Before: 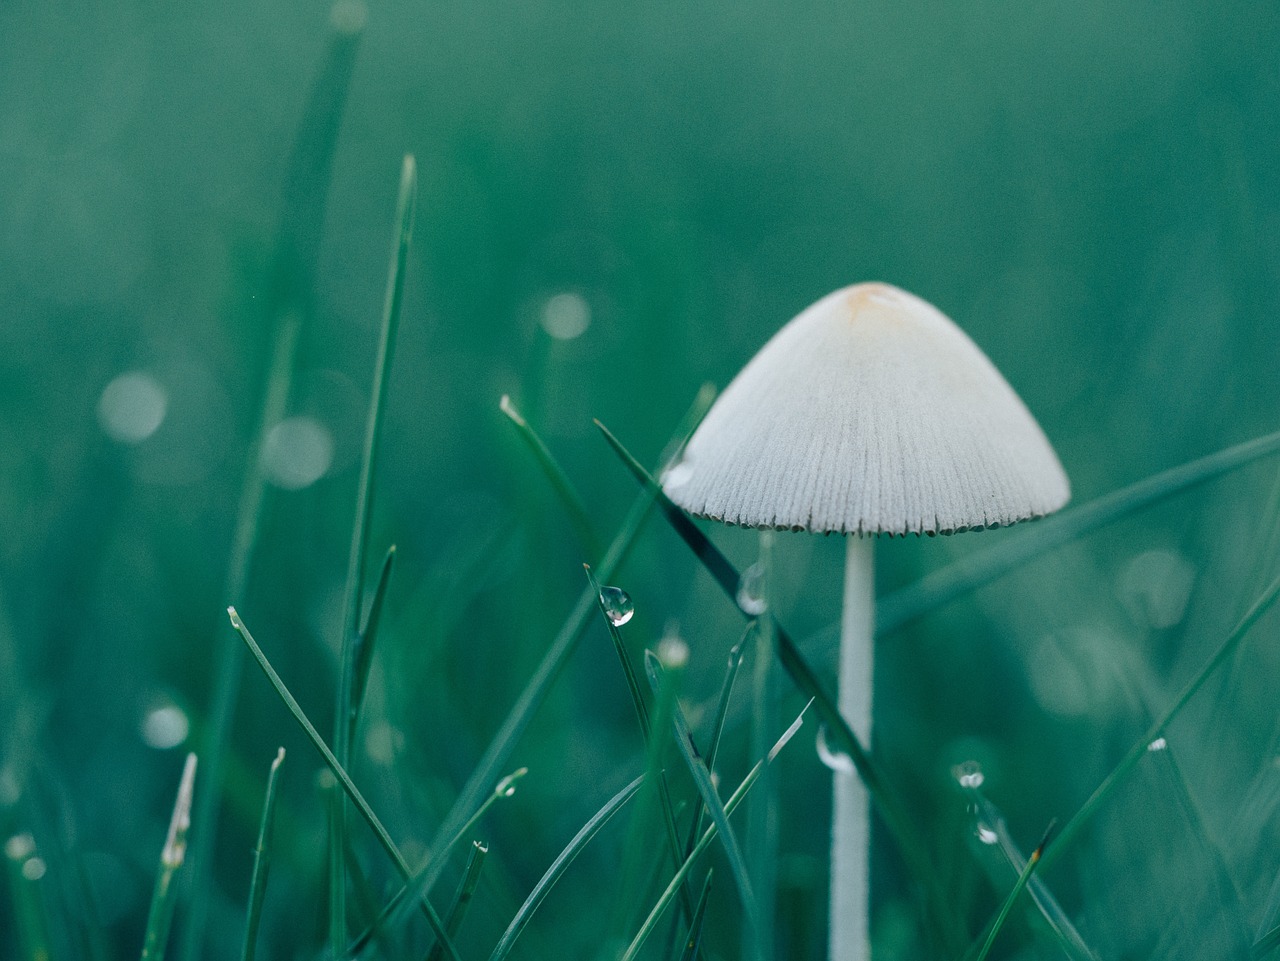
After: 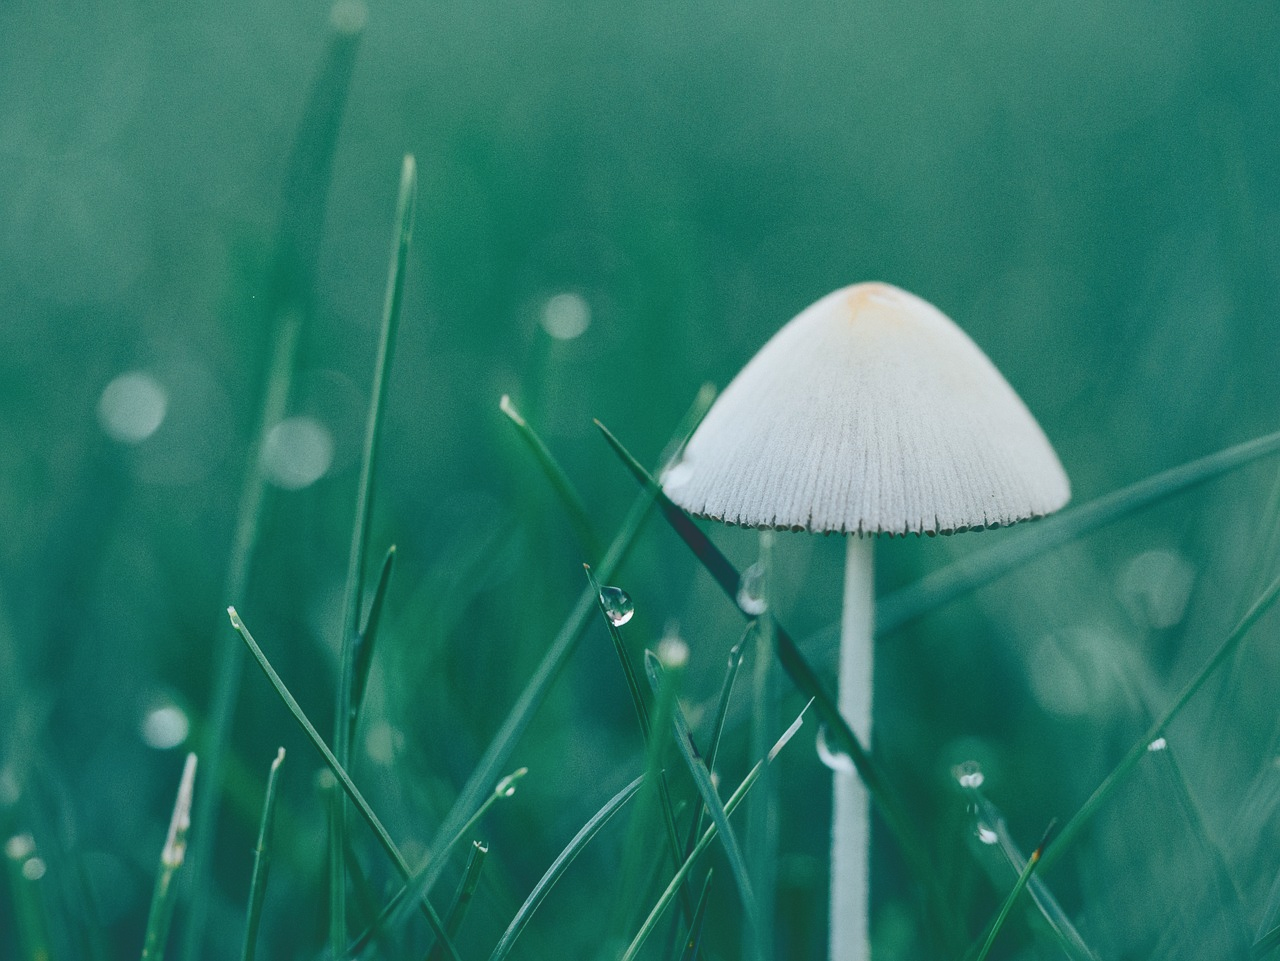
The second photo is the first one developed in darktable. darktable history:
shadows and highlights: on, module defaults
tone curve: curves: ch0 [(0, 0) (0.003, 0.169) (0.011, 0.173) (0.025, 0.177) (0.044, 0.184) (0.069, 0.191) (0.1, 0.199) (0.136, 0.206) (0.177, 0.221) (0.224, 0.248) (0.277, 0.284) (0.335, 0.344) (0.399, 0.413) (0.468, 0.497) (0.543, 0.594) (0.623, 0.691) (0.709, 0.779) (0.801, 0.868) (0.898, 0.931) (1, 1)], color space Lab, independent channels, preserve colors none
